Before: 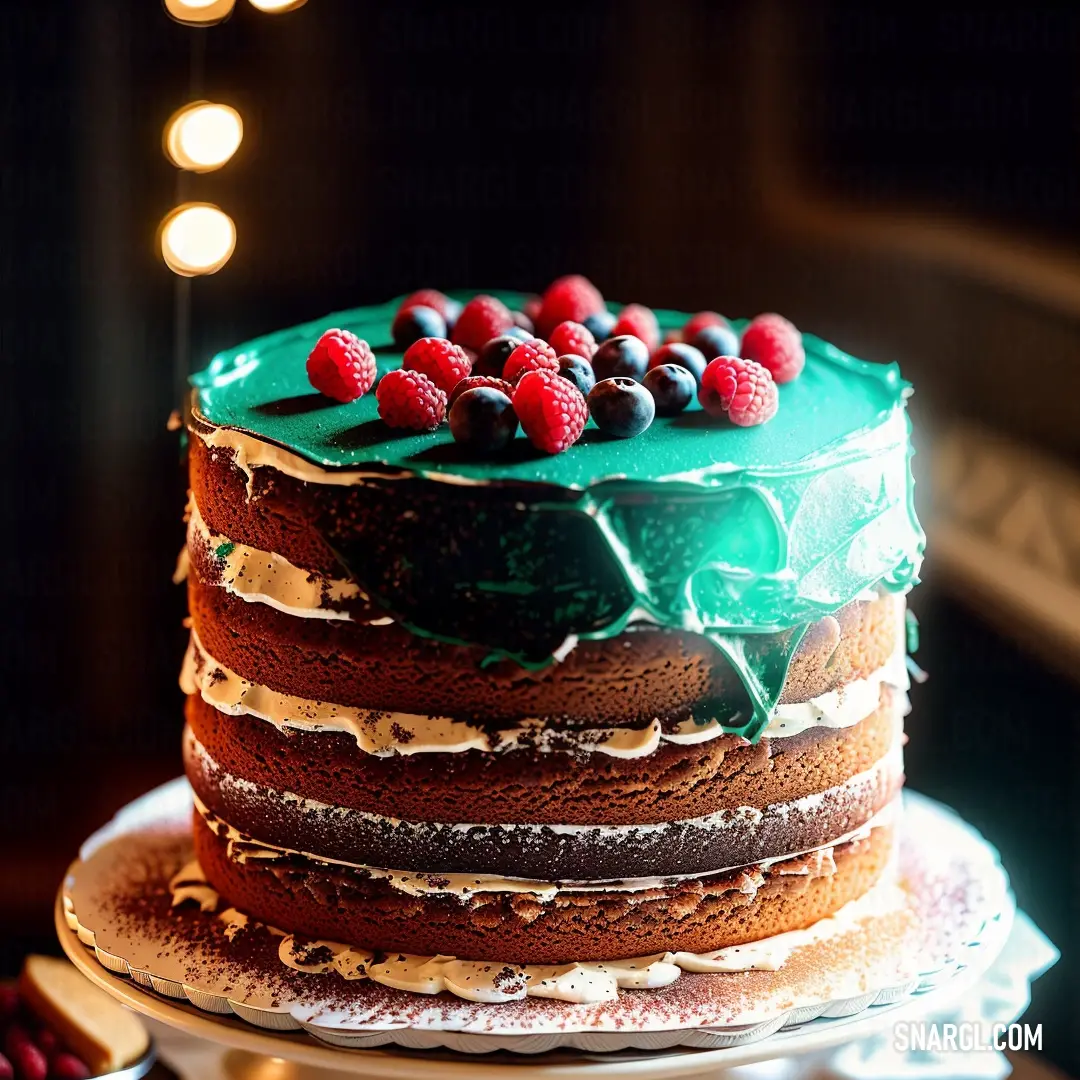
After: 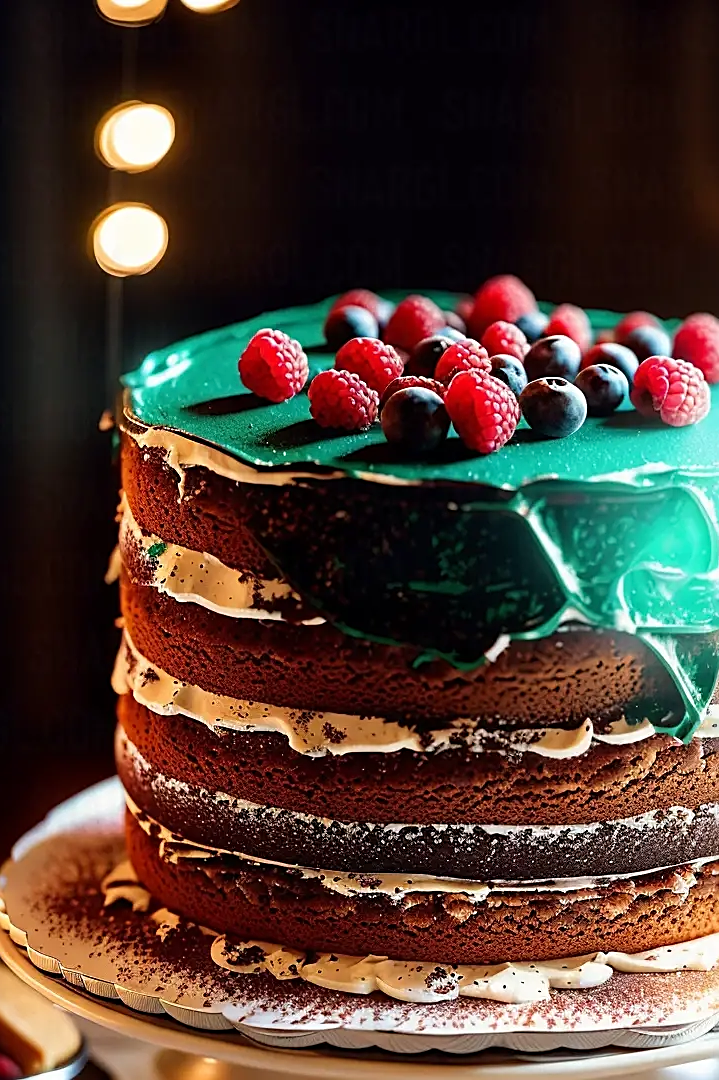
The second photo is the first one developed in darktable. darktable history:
crop and rotate: left 6.424%, right 26.95%
sharpen: on, module defaults
